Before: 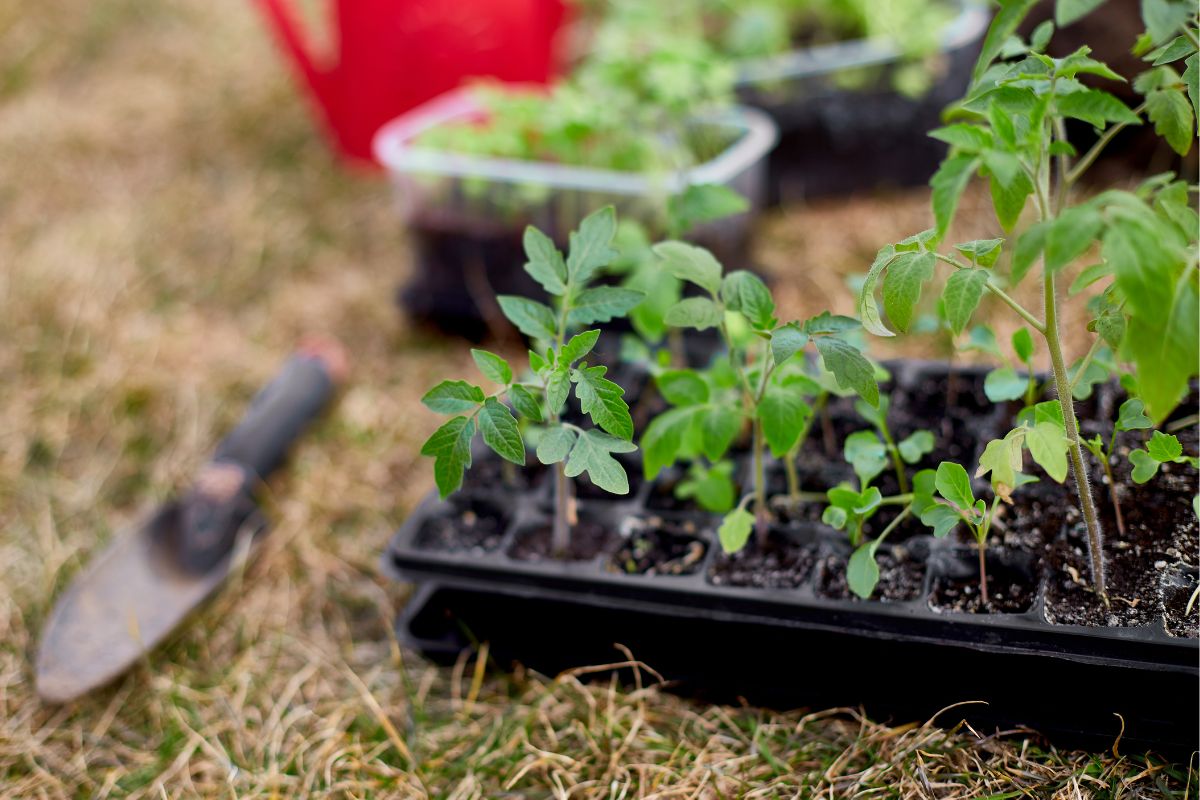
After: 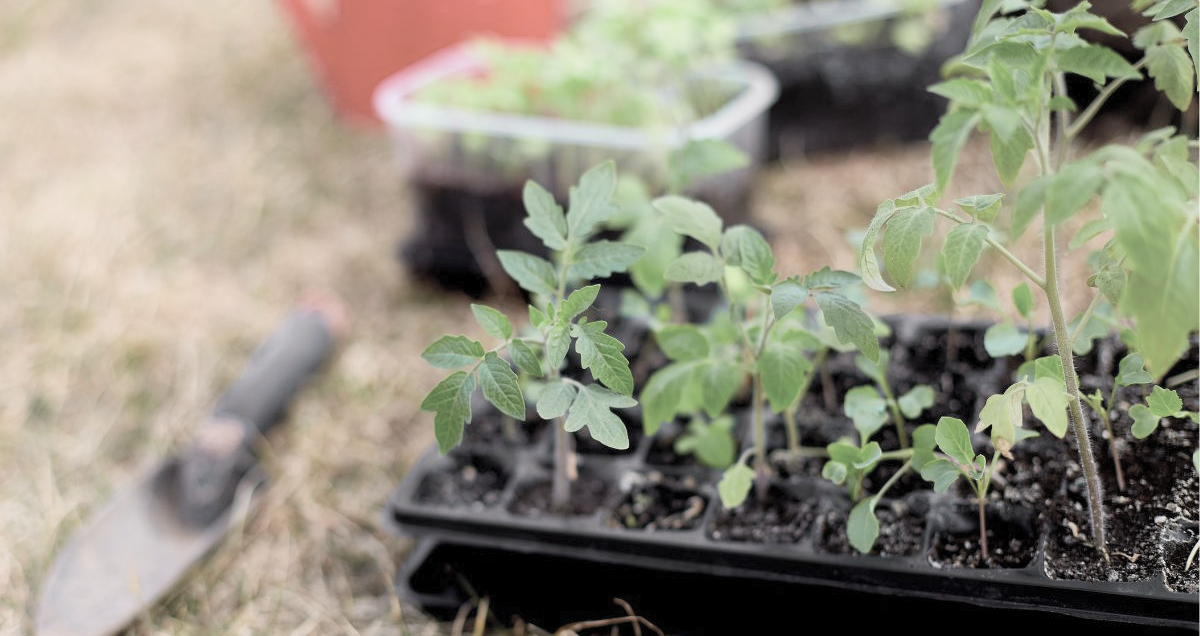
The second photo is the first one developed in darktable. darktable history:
shadows and highlights: shadows -55.39, highlights 84.64, soften with gaussian
crop and rotate: top 5.657%, bottom 14.841%
contrast brightness saturation: brightness 0.185, saturation -0.498
